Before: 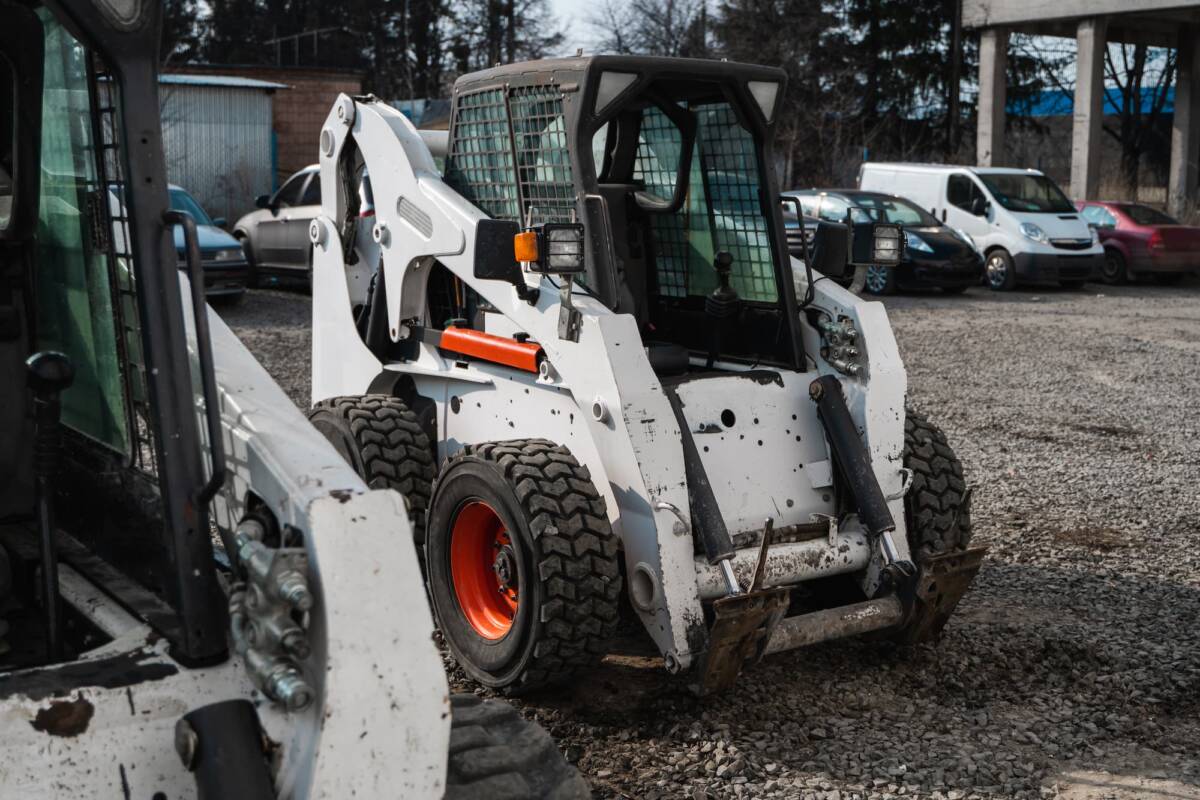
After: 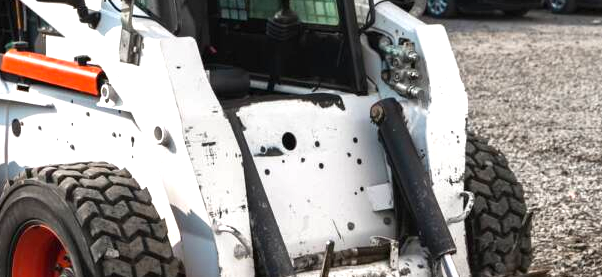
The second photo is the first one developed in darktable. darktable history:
shadows and highlights: shadows 30.63, highlights -63.22, shadows color adjustment 98%, highlights color adjustment 58.61%, soften with gaussian
exposure: exposure 1 EV, compensate highlight preservation false
crop: left 36.607%, top 34.735%, right 13.146%, bottom 30.611%
